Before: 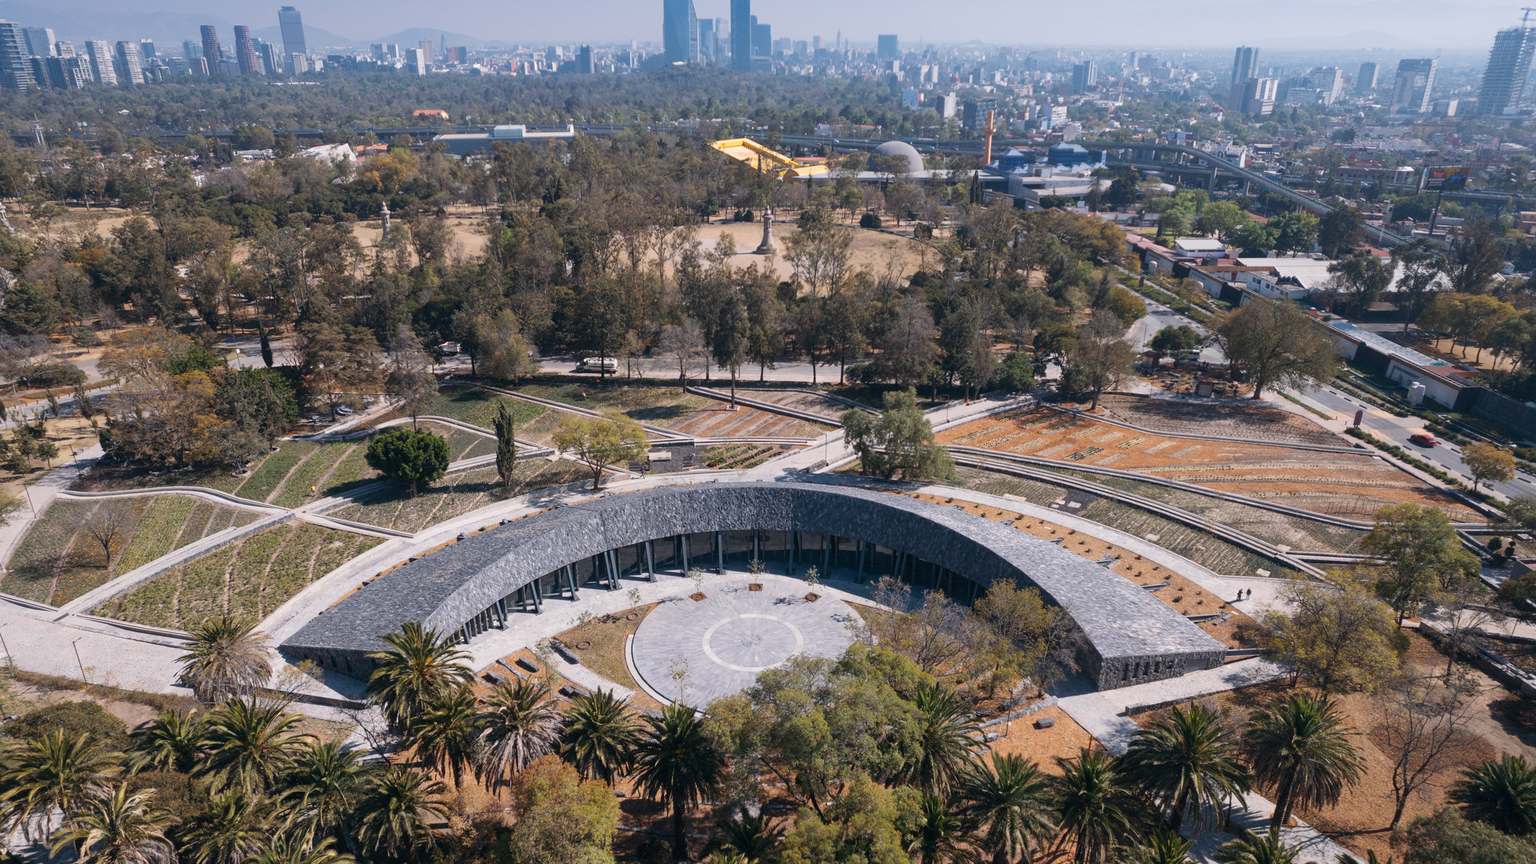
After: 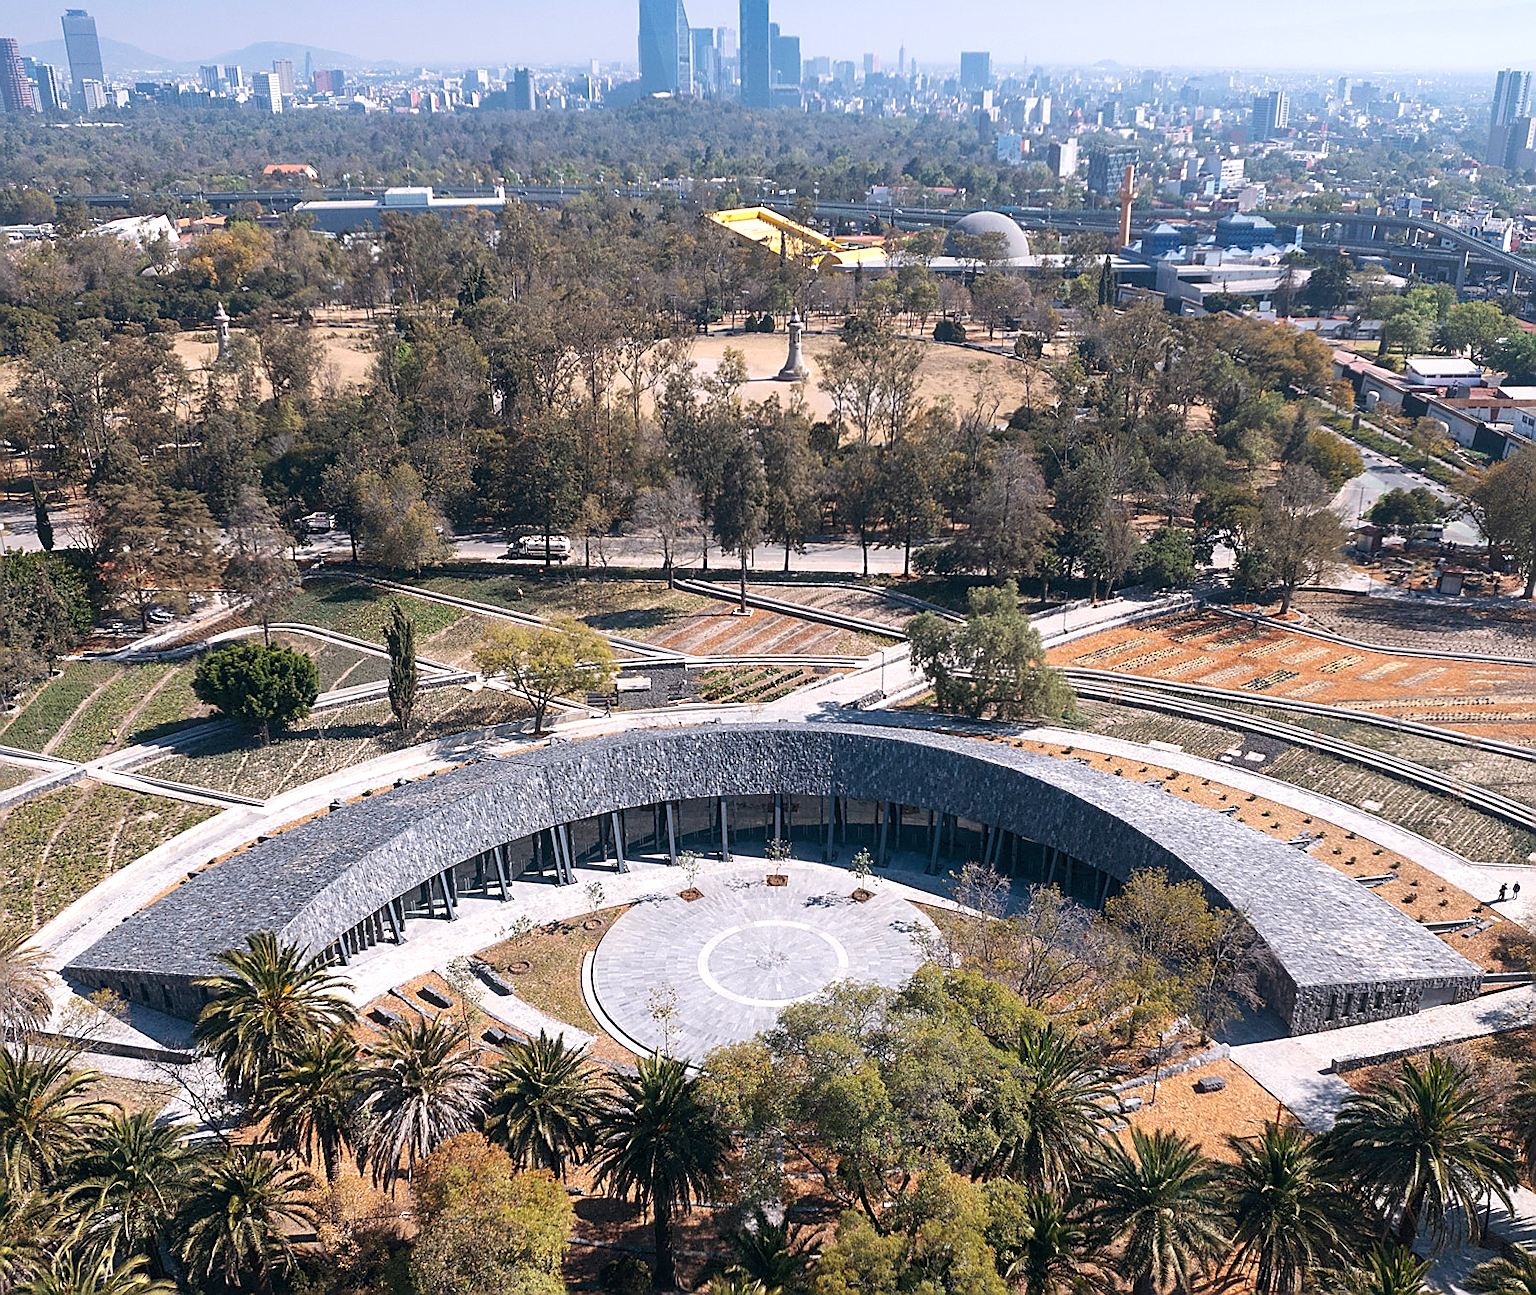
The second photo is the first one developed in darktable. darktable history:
exposure: black level correction 0.001, exposure 0.5 EV, compensate exposure bias true, compensate highlight preservation false
sharpen: radius 1.4, amount 1.25, threshold 0.7
crop and rotate: left 15.446%, right 17.836%
